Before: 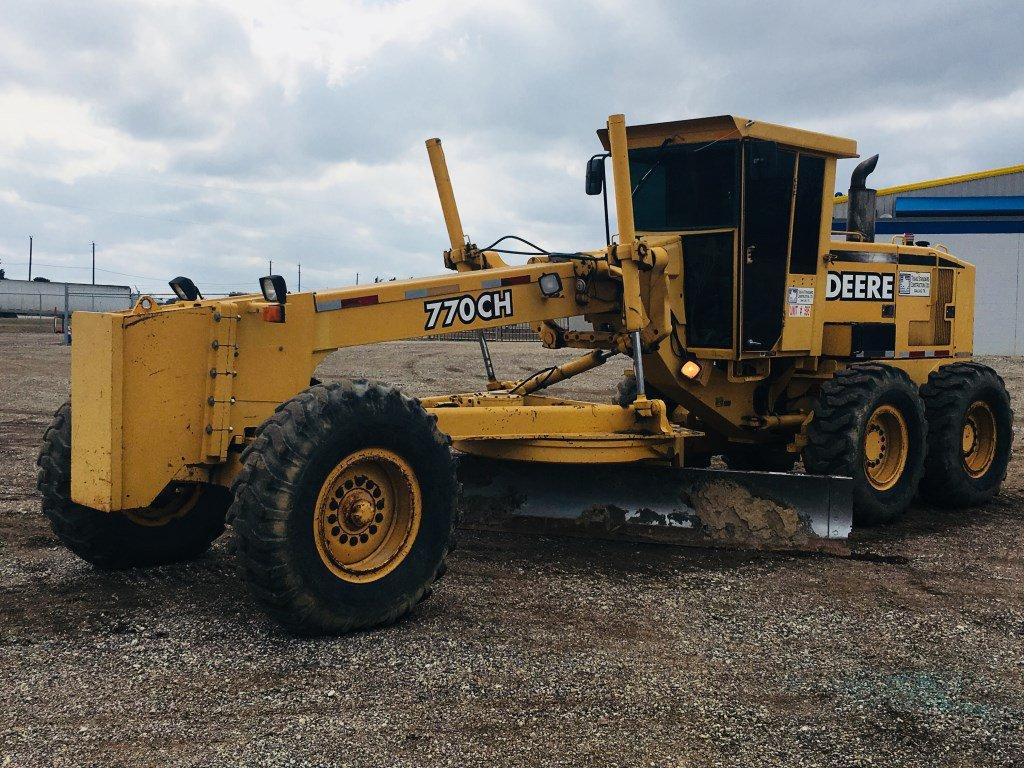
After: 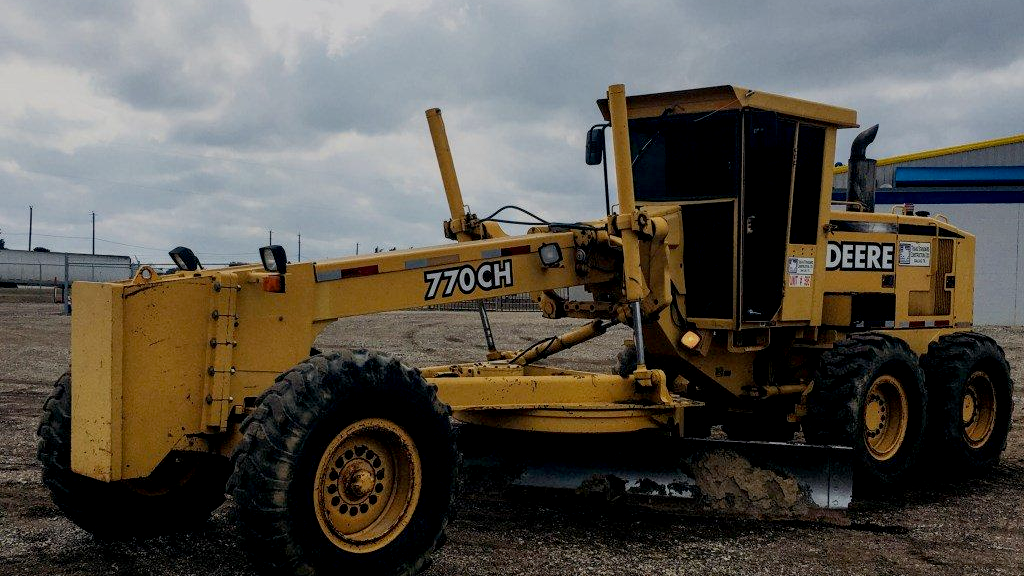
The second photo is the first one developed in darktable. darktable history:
exposure: black level correction 0.009, exposure -0.63 EV, compensate highlight preservation false
crop: top 4.017%, bottom 20.878%
local contrast: on, module defaults
